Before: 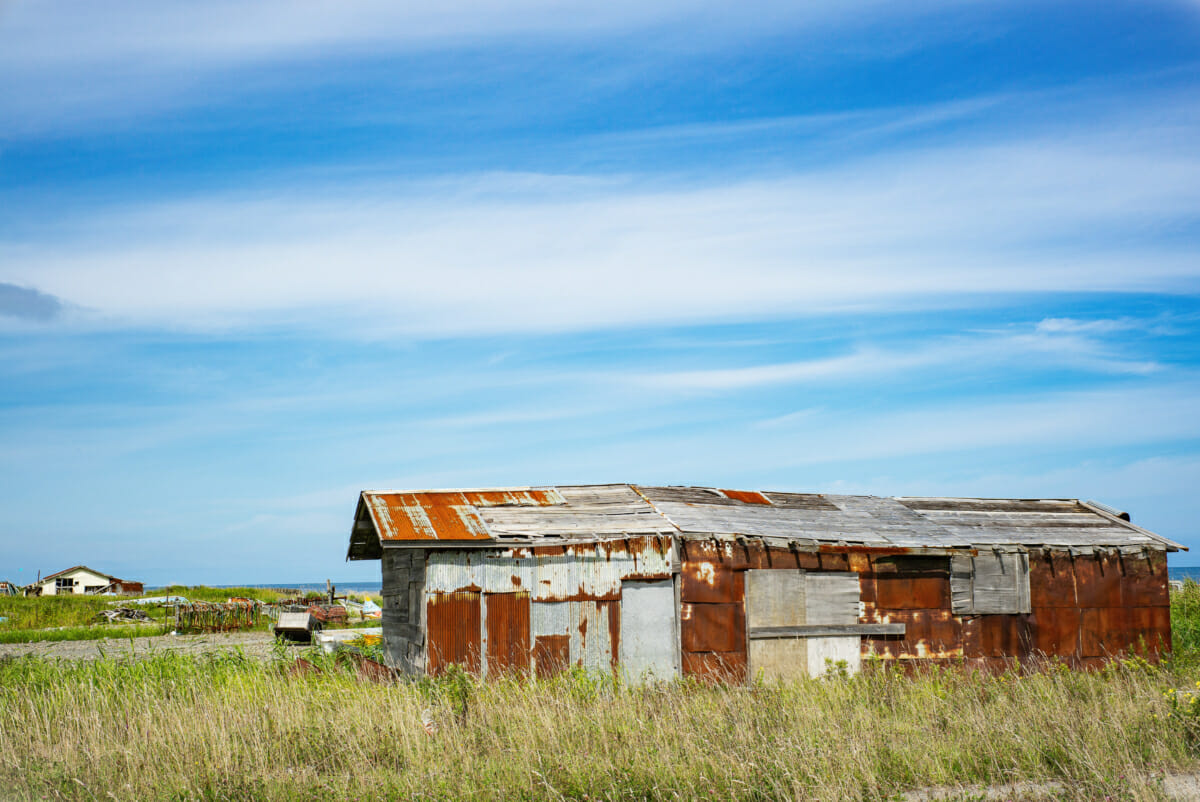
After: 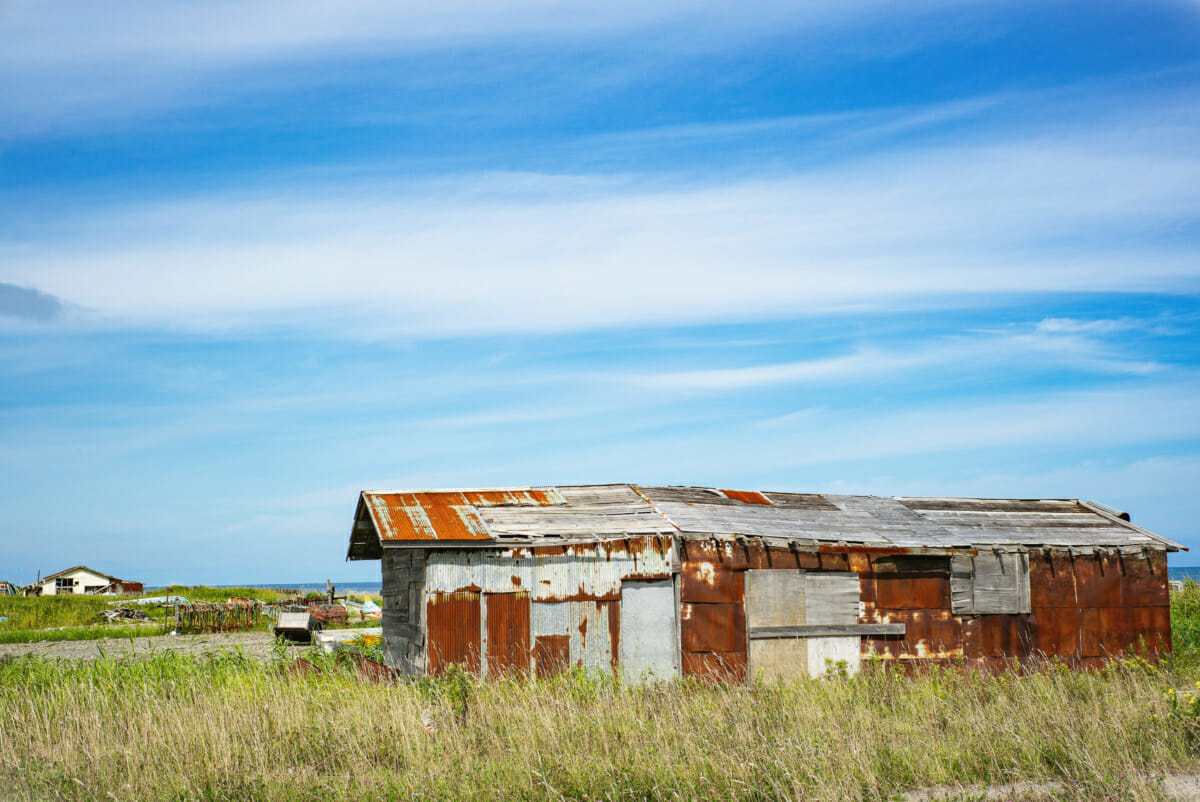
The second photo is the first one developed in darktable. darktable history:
tone equalizer: -7 EV 0.18 EV, -6 EV 0.12 EV, -5 EV 0.08 EV, -4 EV 0.04 EV, -2 EV -0.02 EV, -1 EV -0.04 EV, +0 EV -0.06 EV, luminance estimator HSV value / RGB max
exposure: black level correction -0.001, exposure 0.08 EV, compensate highlight preservation false
